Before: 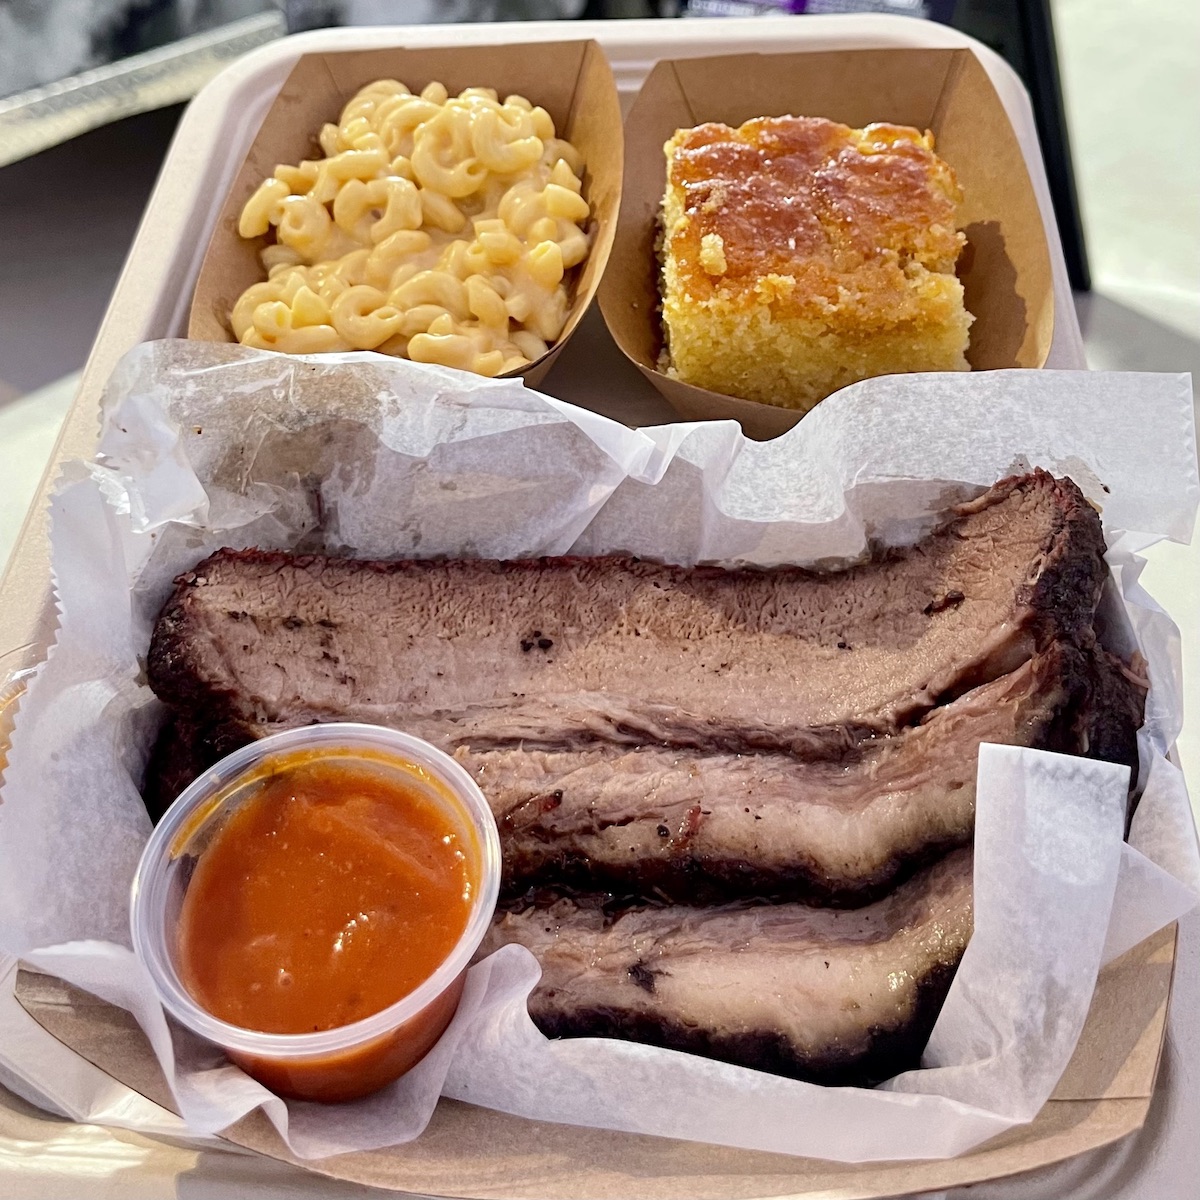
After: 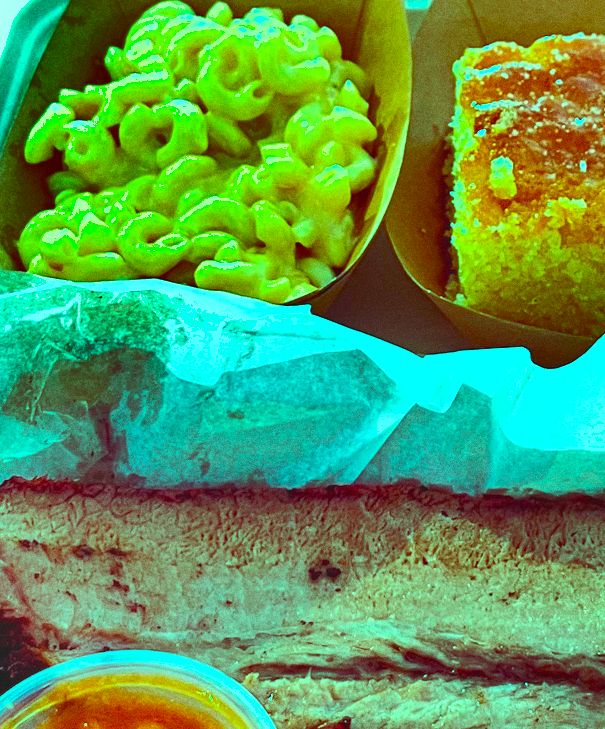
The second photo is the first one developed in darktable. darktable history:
color balance rgb: shadows lift › luminance 0.49%, shadows lift › chroma 6.83%, shadows lift › hue 300.29°, power › hue 208.98°, highlights gain › luminance 20.24%, highlights gain › chroma 13.17%, highlights gain › hue 173.85°, perceptual saturation grading › global saturation 18.05%
exposure: exposure 1 EV, compensate highlight preservation false
rotate and perspective: lens shift (vertical) 0.048, lens shift (horizontal) -0.024, automatic cropping off
shadows and highlights: shadows 24.5, highlights -78.15, soften with gaussian
grain: coarseness 0.09 ISO
contrast brightness saturation: contrast -0.28
crop: left 17.835%, top 7.675%, right 32.881%, bottom 32.213%
